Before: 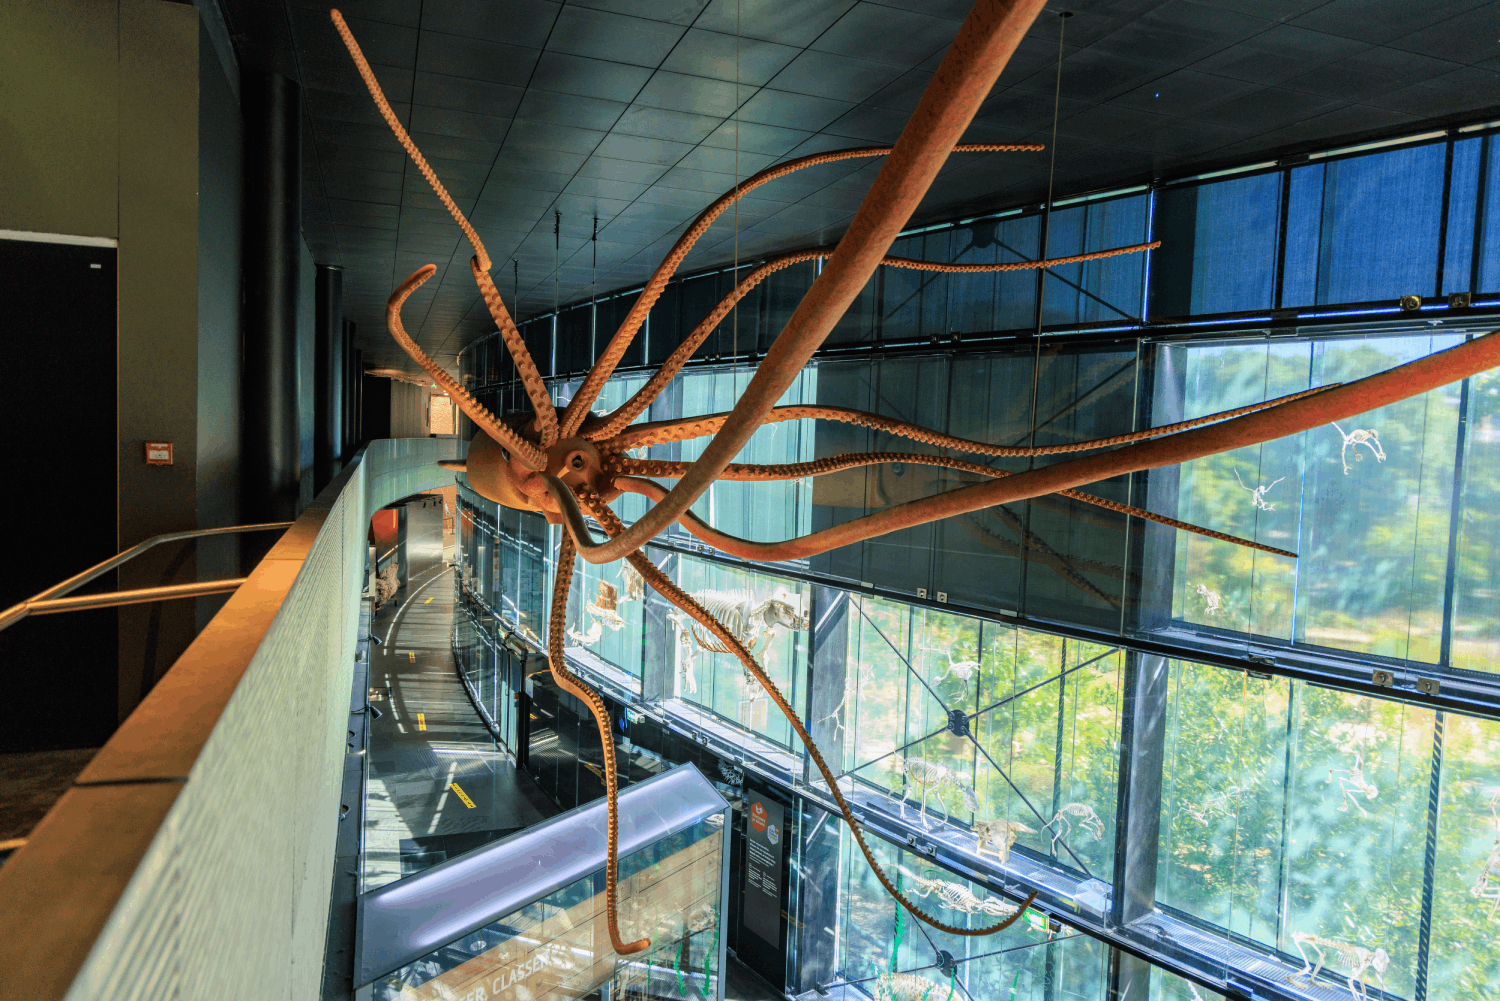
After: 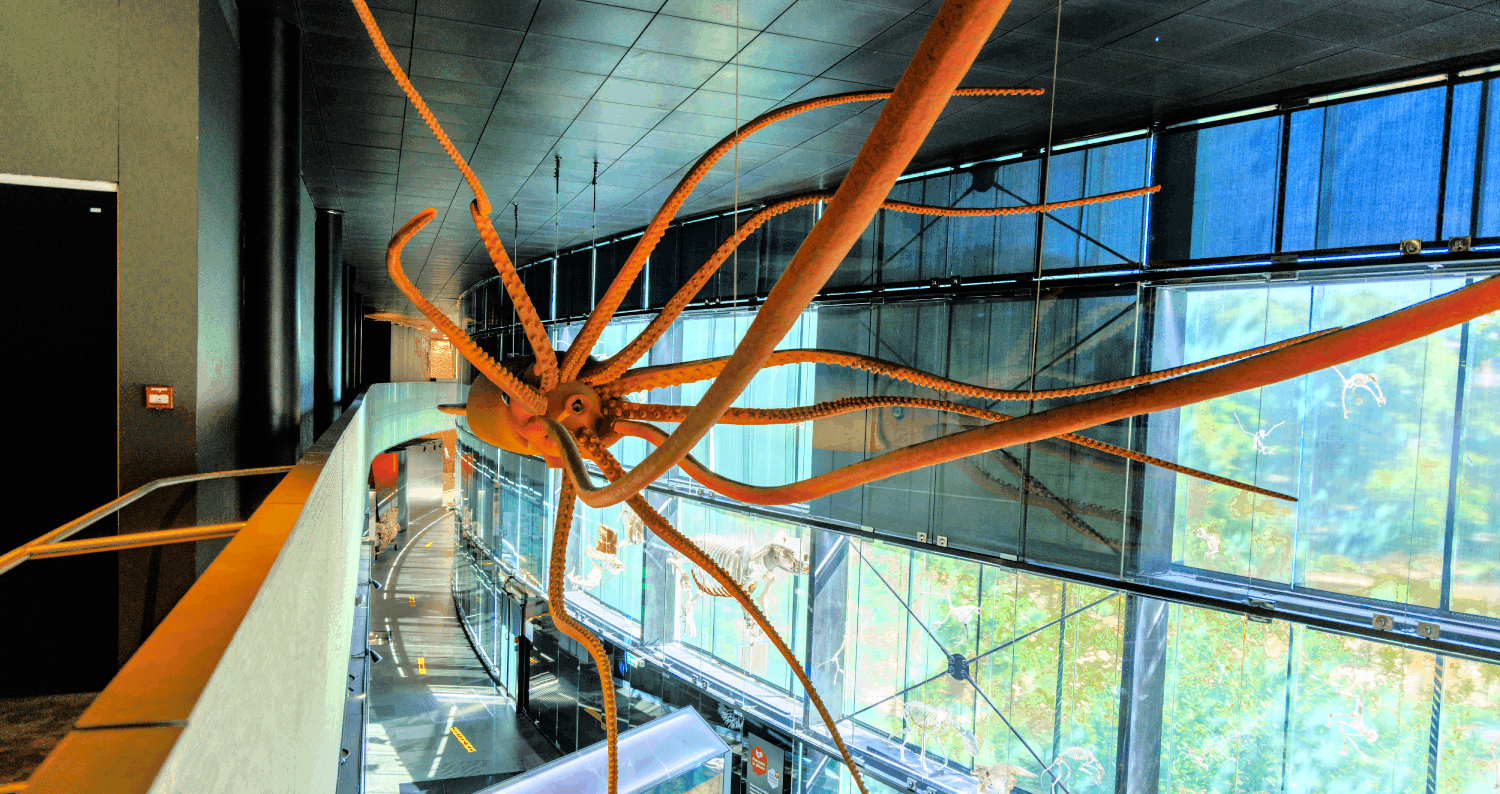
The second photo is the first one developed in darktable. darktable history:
tone equalizer: -7 EV 0.15 EV, -6 EV 0.6 EV, -5 EV 1.15 EV, -4 EV 1.33 EV, -3 EV 1.15 EV, -2 EV 0.6 EV, -1 EV 0.15 EV, mask exposure compensation -0.5 EV
color zones: curves: ch0 [(0.11, 0.396) (0.195, 0.36) (0.25, 0.5) (0.303, 0.412) (0.357, 0.544) (0.75, 0.5) (0.967, 0.328)]; ch1 [(0, 0.468) (0.112, 0.512) (0.202, 0.6) (0.25, 0.5) (0.307, 0.352) (0.357, 0.544) (0.75, 0.5) (0.963, 0.524)]
shadows and highlights: radius 331.84, shadows 53.55, highlights -100, compress 94.63%, highlights color adjustment 73.23%, soften with gaussian
tone curve: curves: ch0 [(0, 0) (0.004, 0.001) (0.133, 0.112) (0.325, 0.362) (0.832, 0.893) (1, 1)], color space Lab, linked channels, preserve colors none
crop and rotate: top 5.667%, bottom 14.937%
